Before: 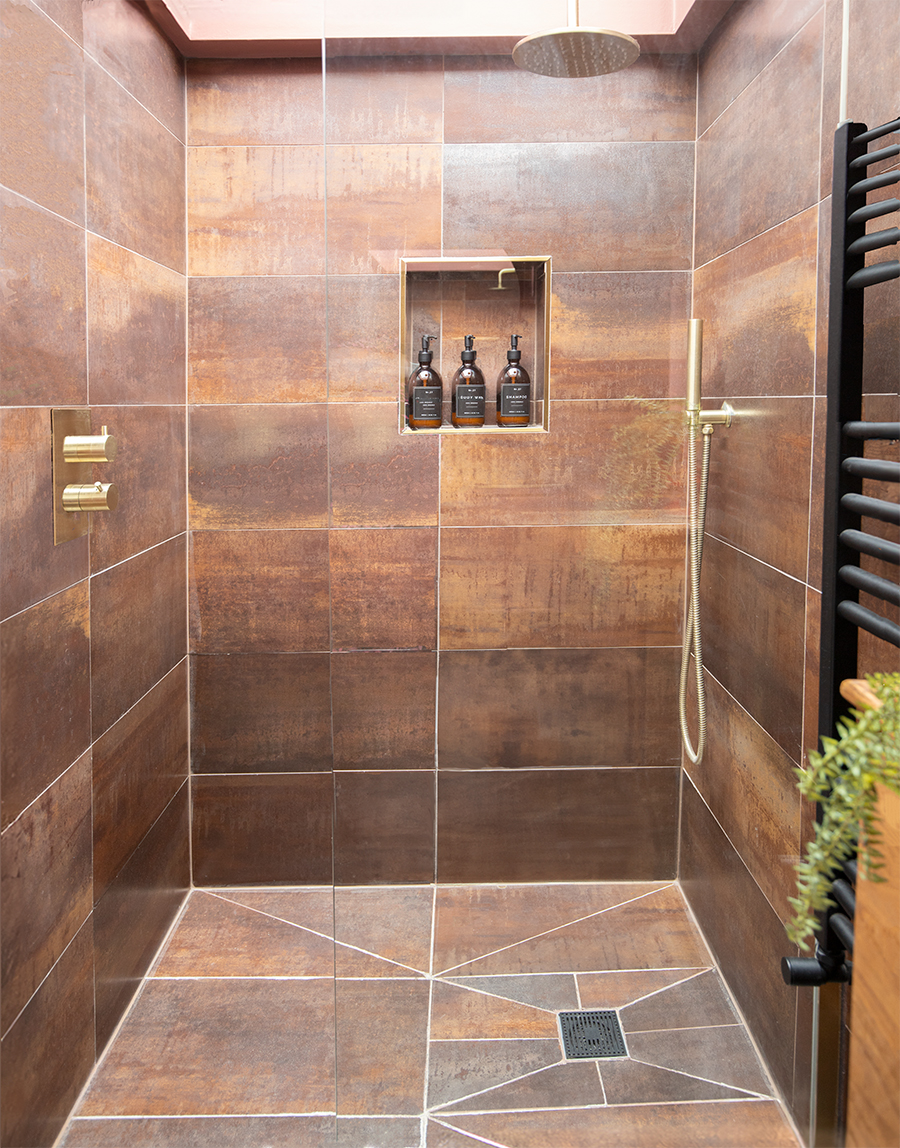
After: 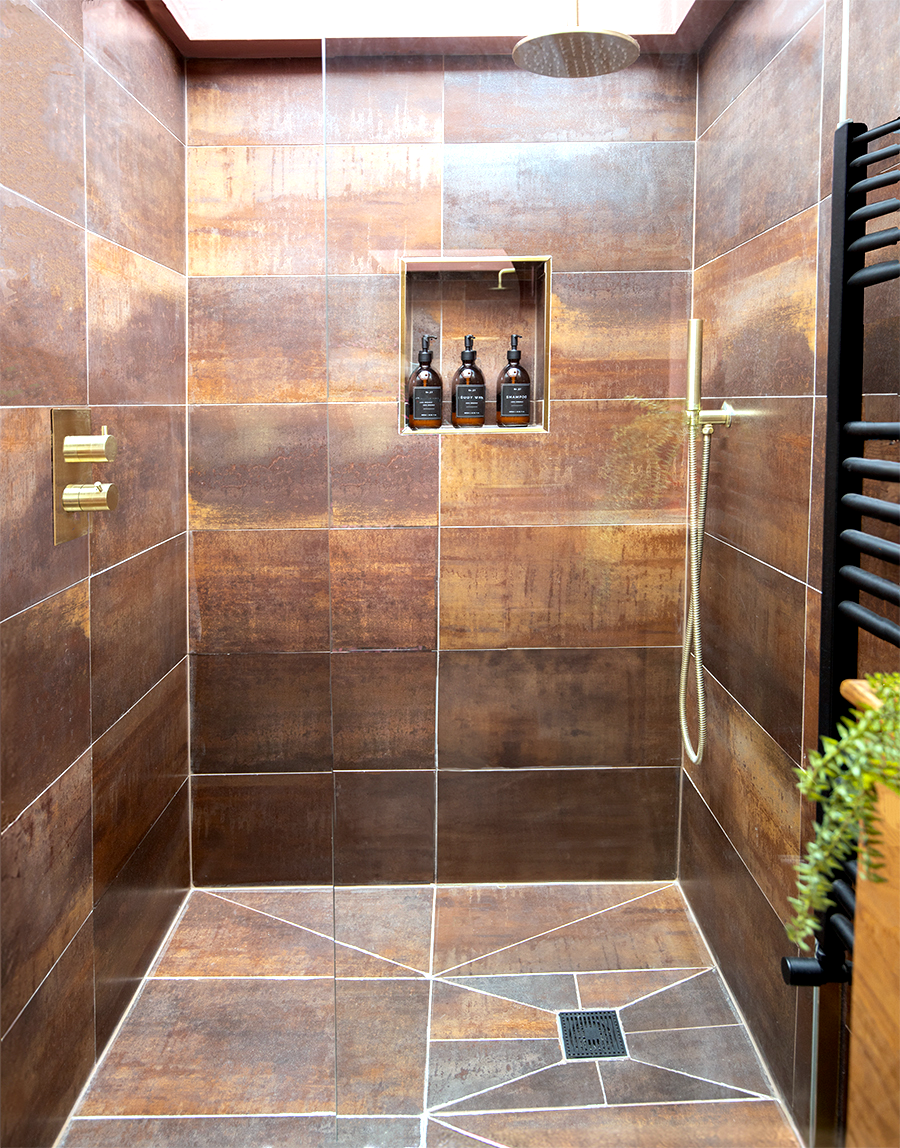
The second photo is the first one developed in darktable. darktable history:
white balance: red 0.925, blue 1.046
color balance: lift [0.991, 1, 1, 1], gamma [0.996, 1, 1, 1], input saturation 98.52%, contrast 20.34%, output saturation 103.72%
